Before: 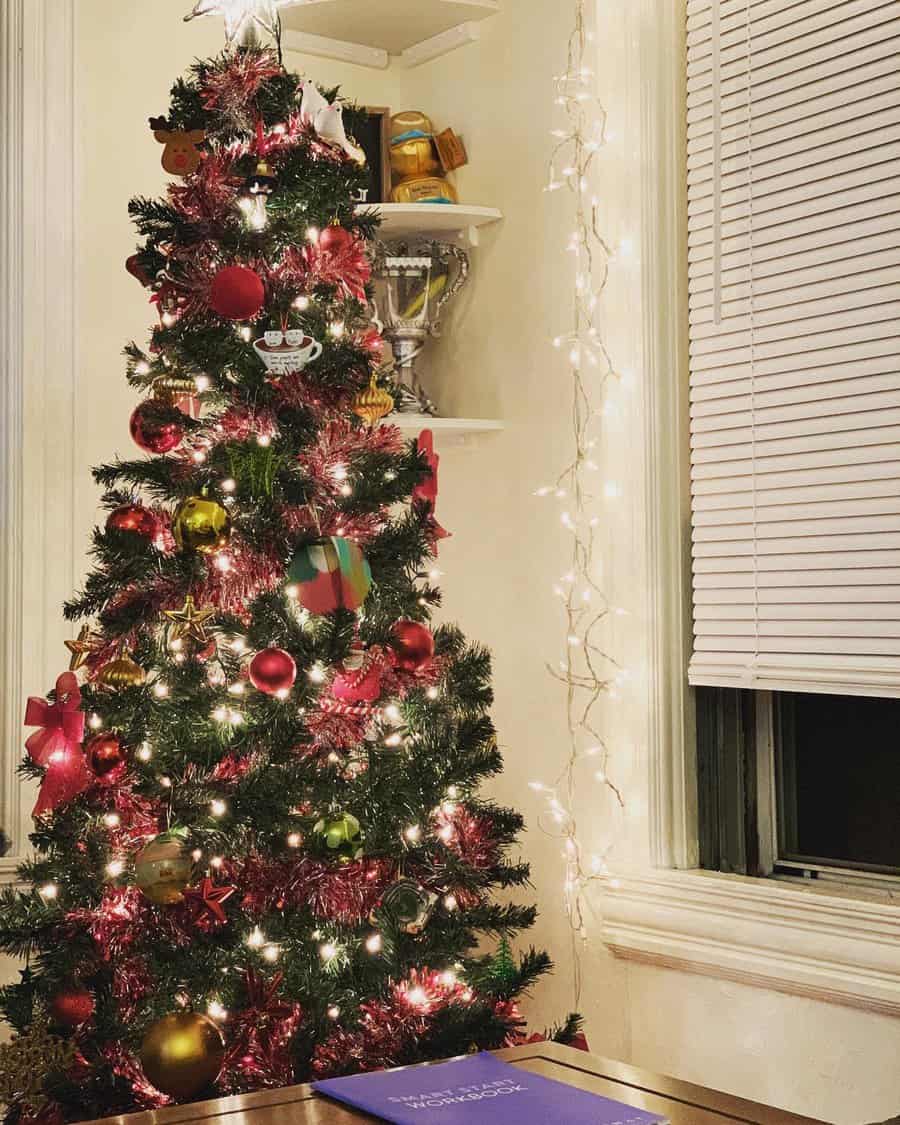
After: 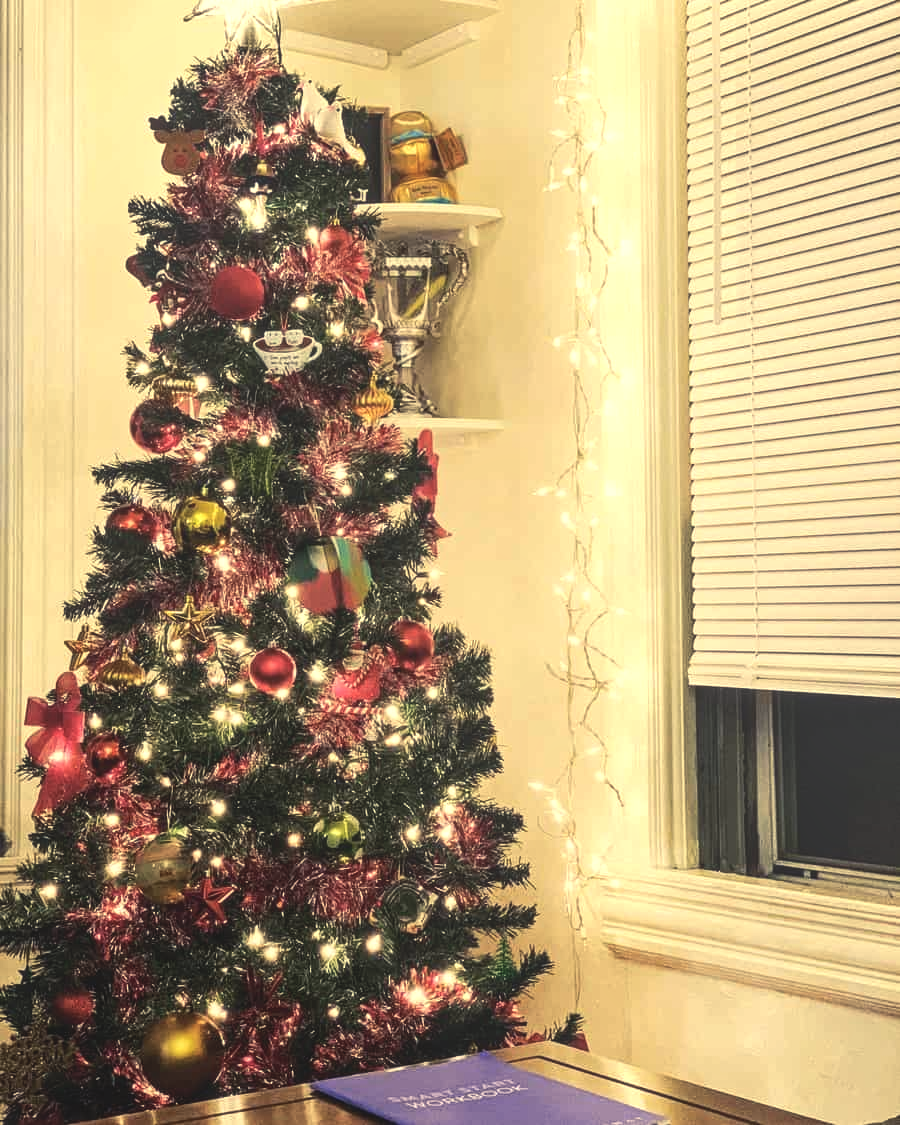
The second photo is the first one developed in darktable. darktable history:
color balance rgb: shadows lift › chroma 2%, shadows lift › hue 263°, highlights gain › chroma 8%, highlights gain › hue 84°, linear chroma grading › global chroma -15%, saturation formula JzAzBz (2021)
tone equalizer: -8 EV -0.75 EV, -7 EV -0.7 EV, -6 EV -0.6 EV, -5 EV -0.4 EV, -3 EV 0.4 EV, -2 EV 0.6 EV, -1 EV 0.7 EV, +0 EV 0.75 EV, edges refinement/feathering 500, mask exposure compensation -1.57 EV, preserve details no
local contrast: highlights 48%, shadows 0%, detail 100%
exposure: compensate highlight preservation false
